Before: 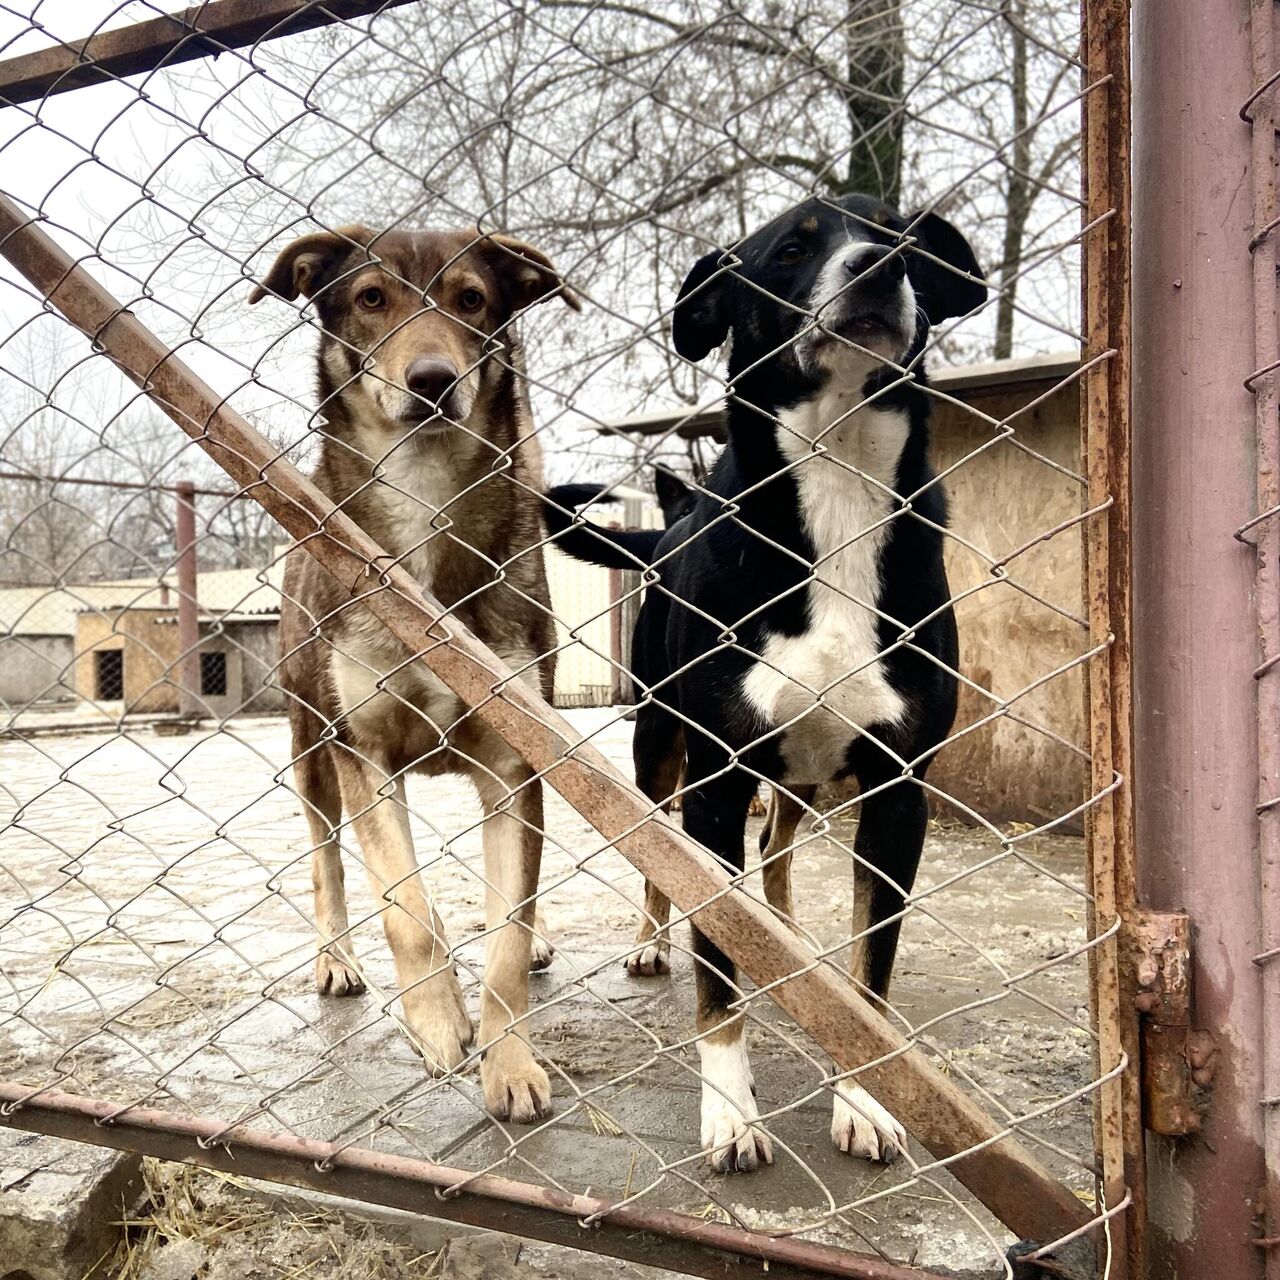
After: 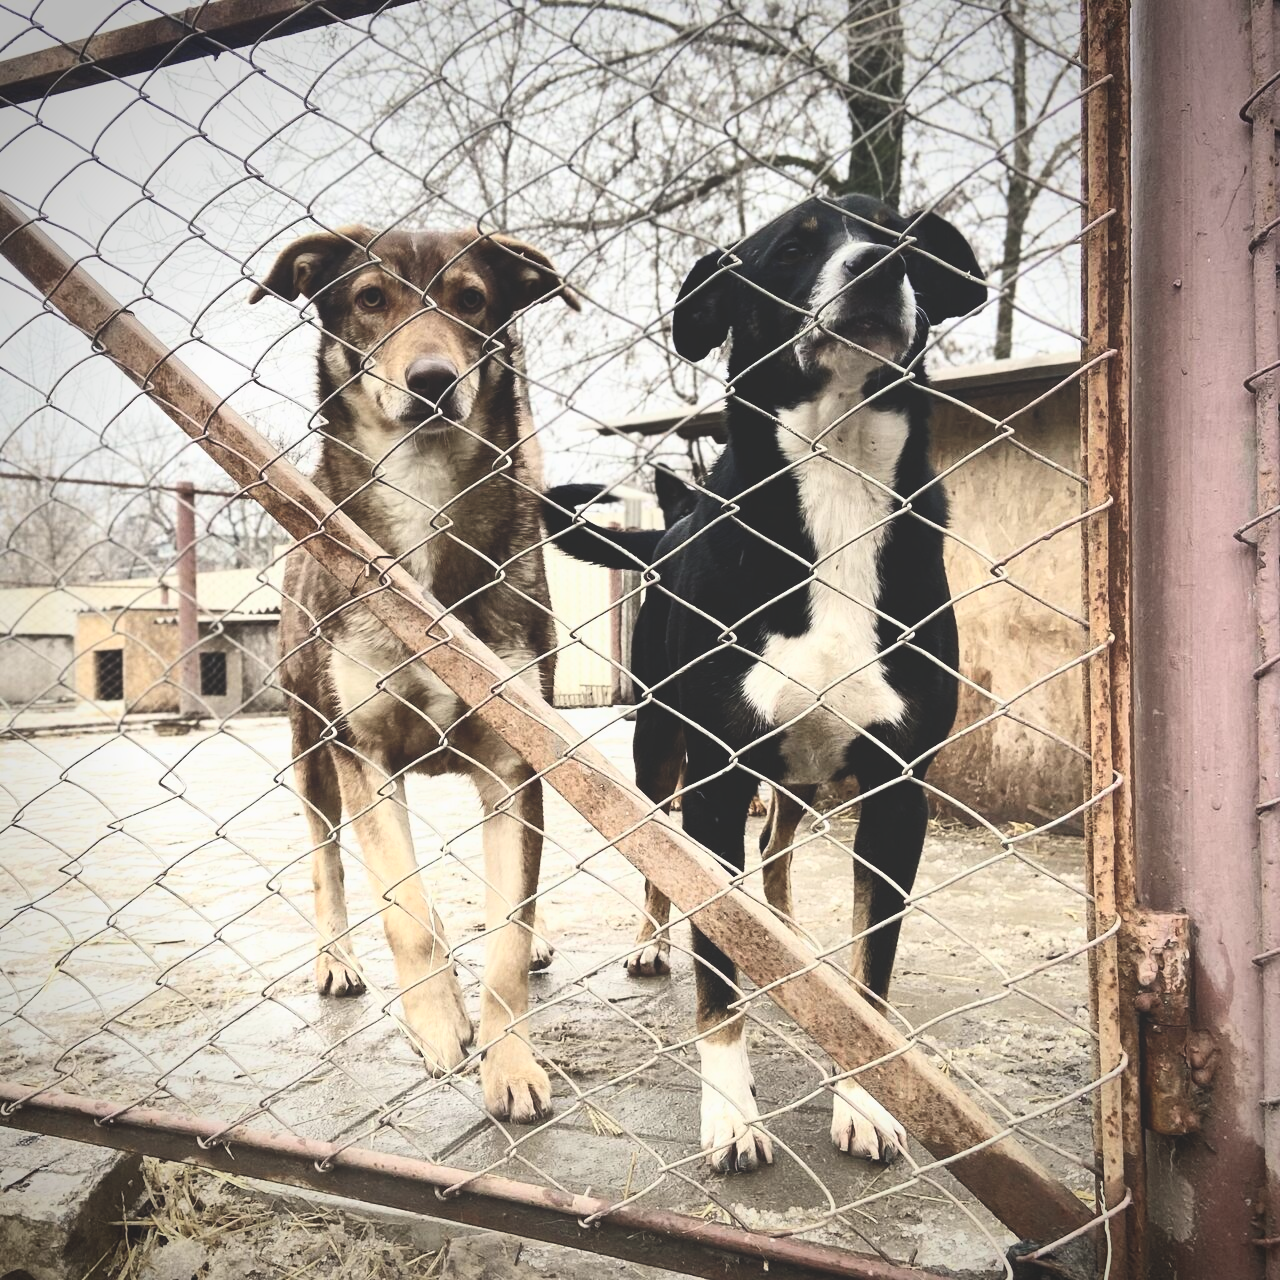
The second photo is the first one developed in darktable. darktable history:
exposure: black level correction -0.026, exposure -0.118 EV, compensate highlight preservation false
vignetting: saturation 0, automatic ratio true
tone curve: curves: ch0 [(0, 0) (0.003, 0.017) (0.011, 0.018) (0.025, 0.03) (0.044, 0.051) (0.069, 0.075) (0.1, 0.104) (0.136, 0.138) (0.177, 0.183) (0.224, 0.237) (0.277, 0.294) (0.335, 0.361) (0.399, 0.446) (0.468, 0.552) (0.543, 0.66) (0.623, 0.753) (0.709, 0.843) (0.801, 0.912) (0.898, 0.962) (1, 1)], color space Lab, independent channels, preserve colors none
